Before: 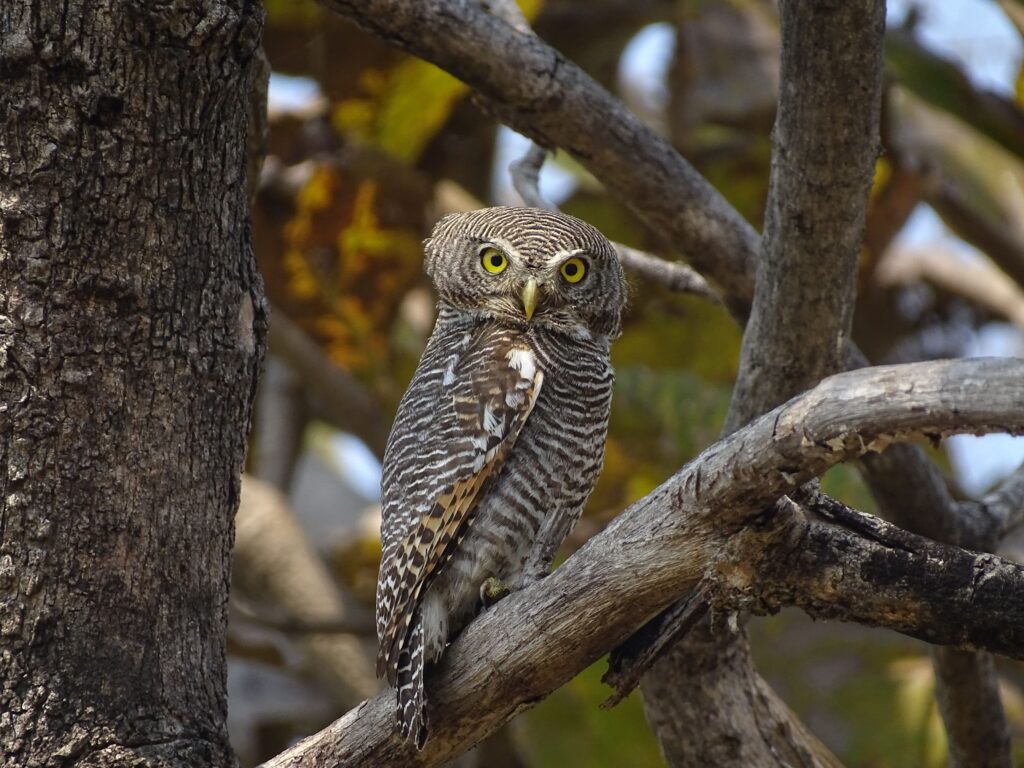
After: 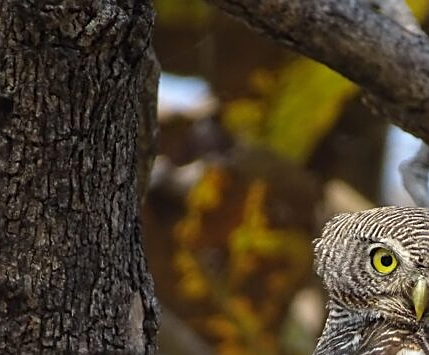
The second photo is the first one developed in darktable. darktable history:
sharpen: on, module defaults
crop and rotate: left 10.817%, top 0.062%, right 47.194%, bottom 53.626%
